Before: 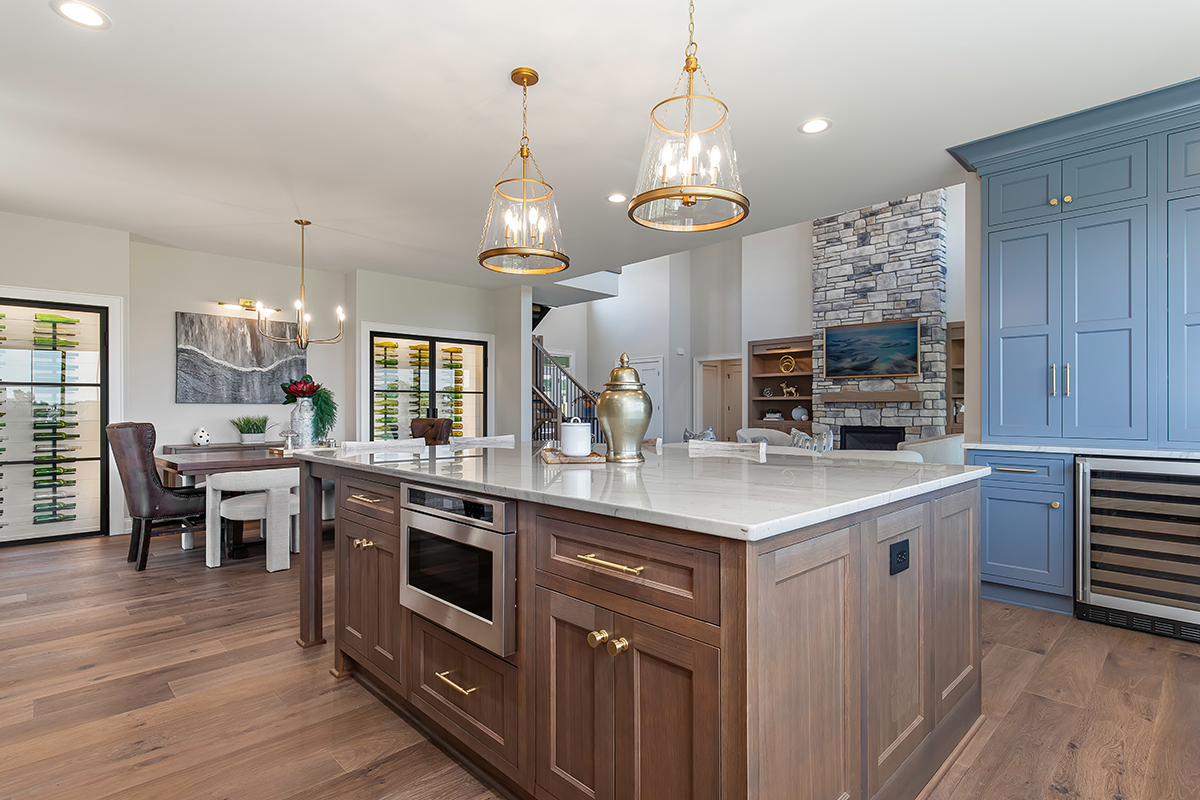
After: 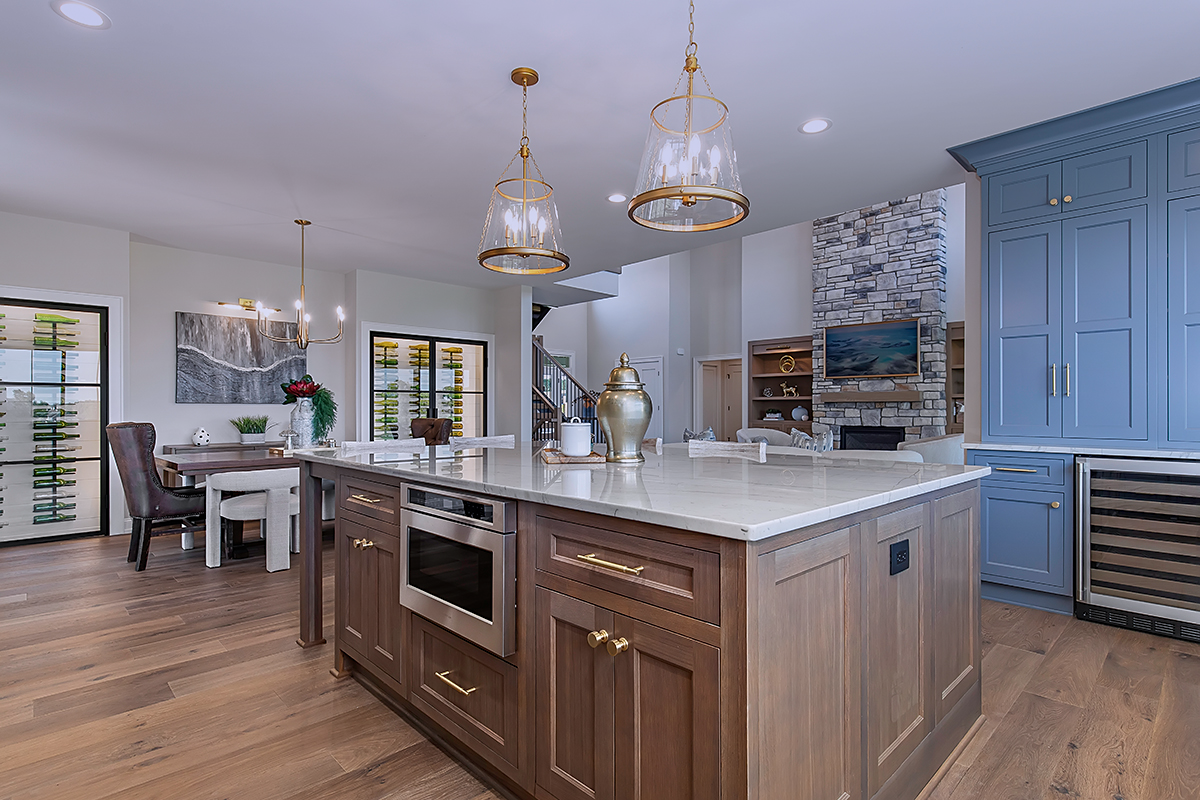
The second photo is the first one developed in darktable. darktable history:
sharpen: radius 1.559, amount 0.373, threshold 1.271
graduated density: hue 238.83°, saturation 50%
